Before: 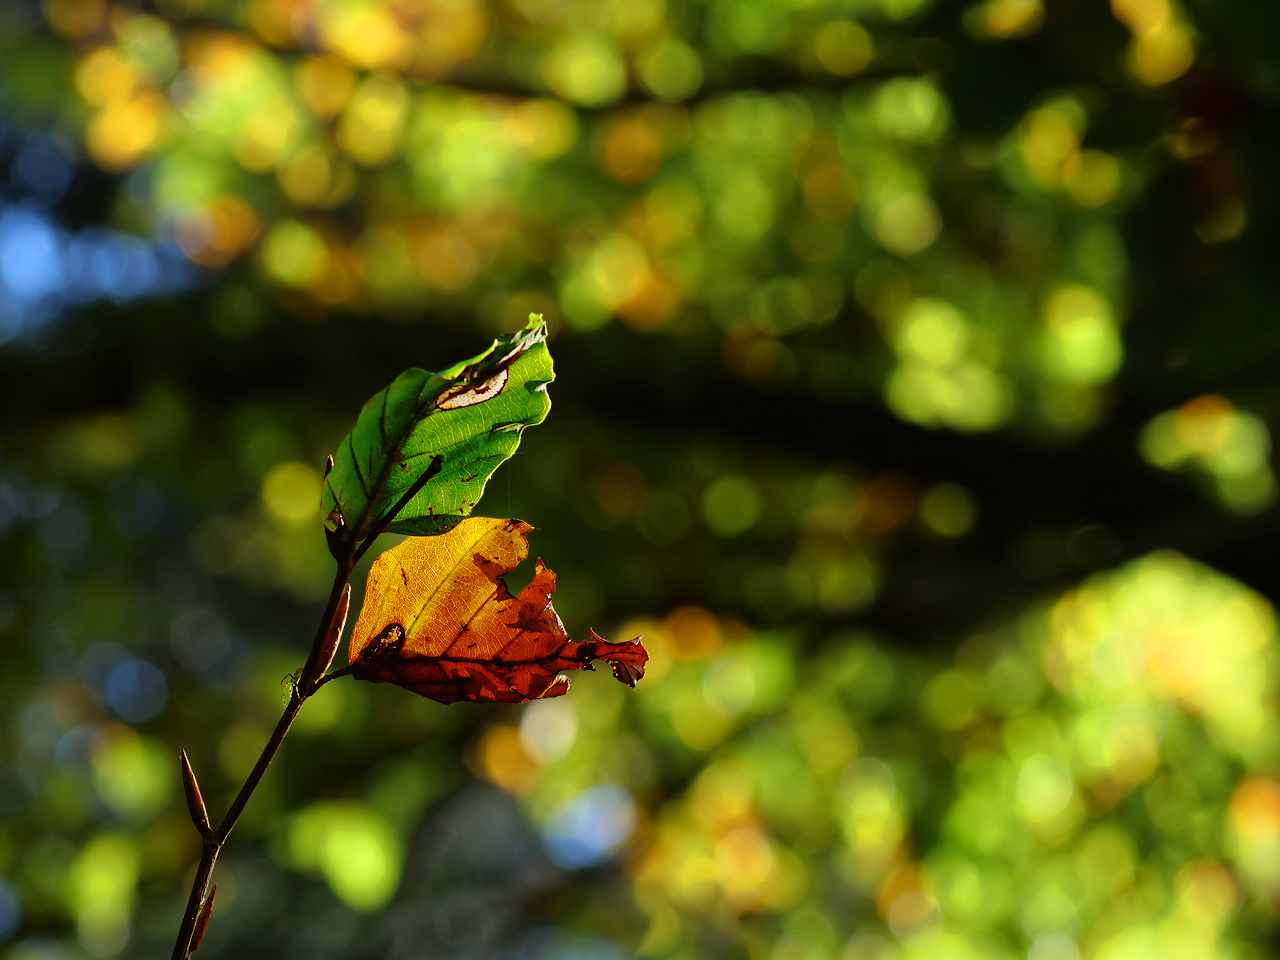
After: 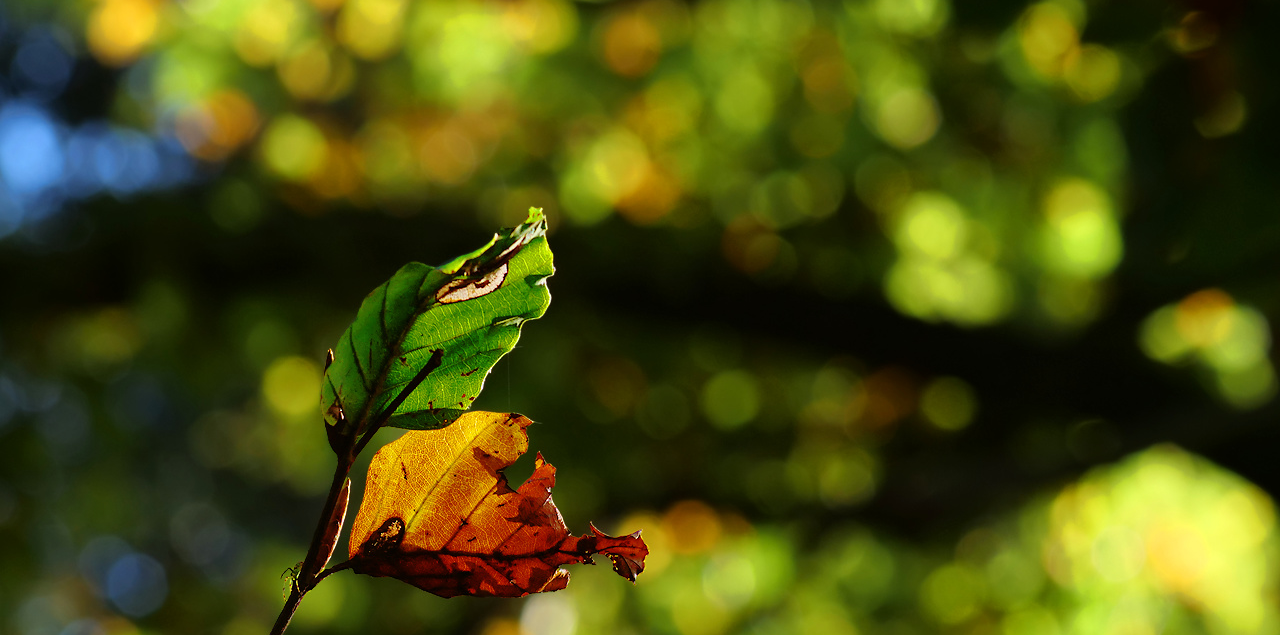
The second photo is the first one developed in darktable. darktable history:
crop: top 11.135%, bottom 22.699%
